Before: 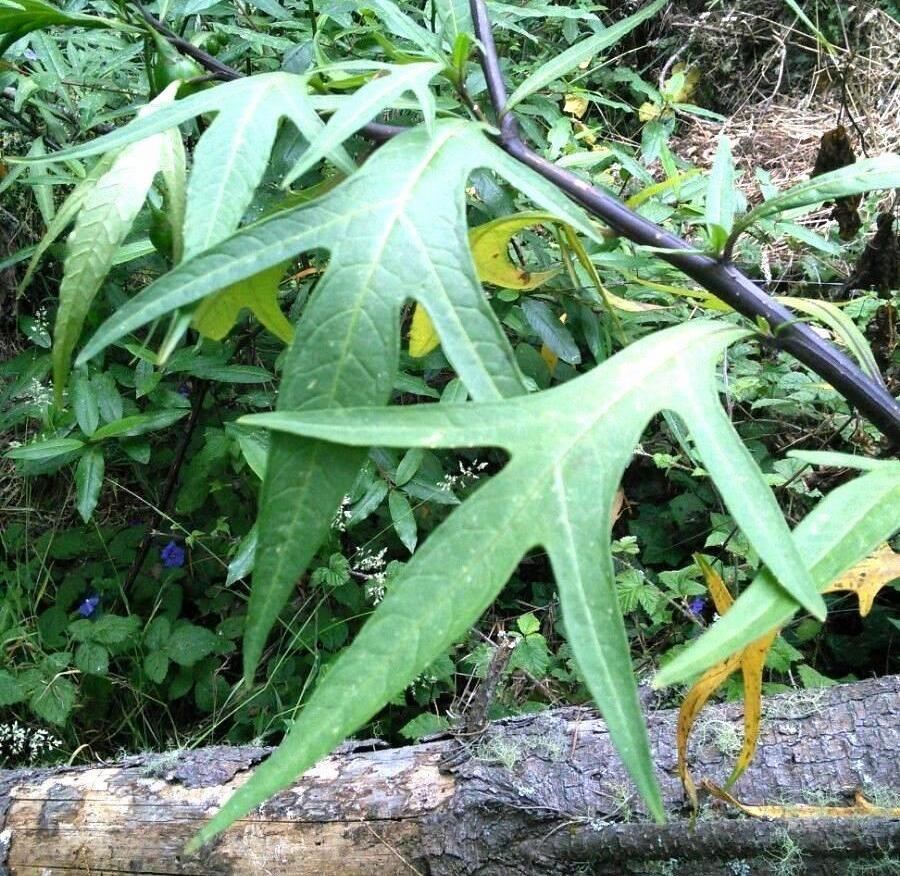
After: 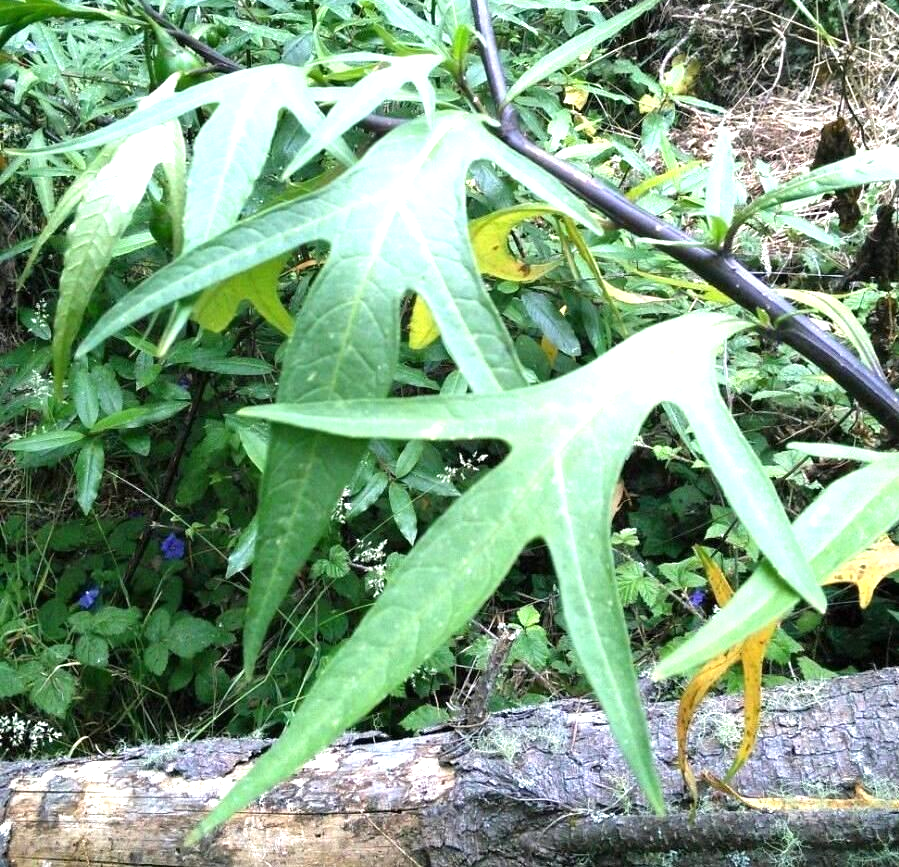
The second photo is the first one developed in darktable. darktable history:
crop: top 0.999%, right 0.046%
exposure: exposure 0.493 EV, compensate exposure bias true, compensate highlight preservation false
